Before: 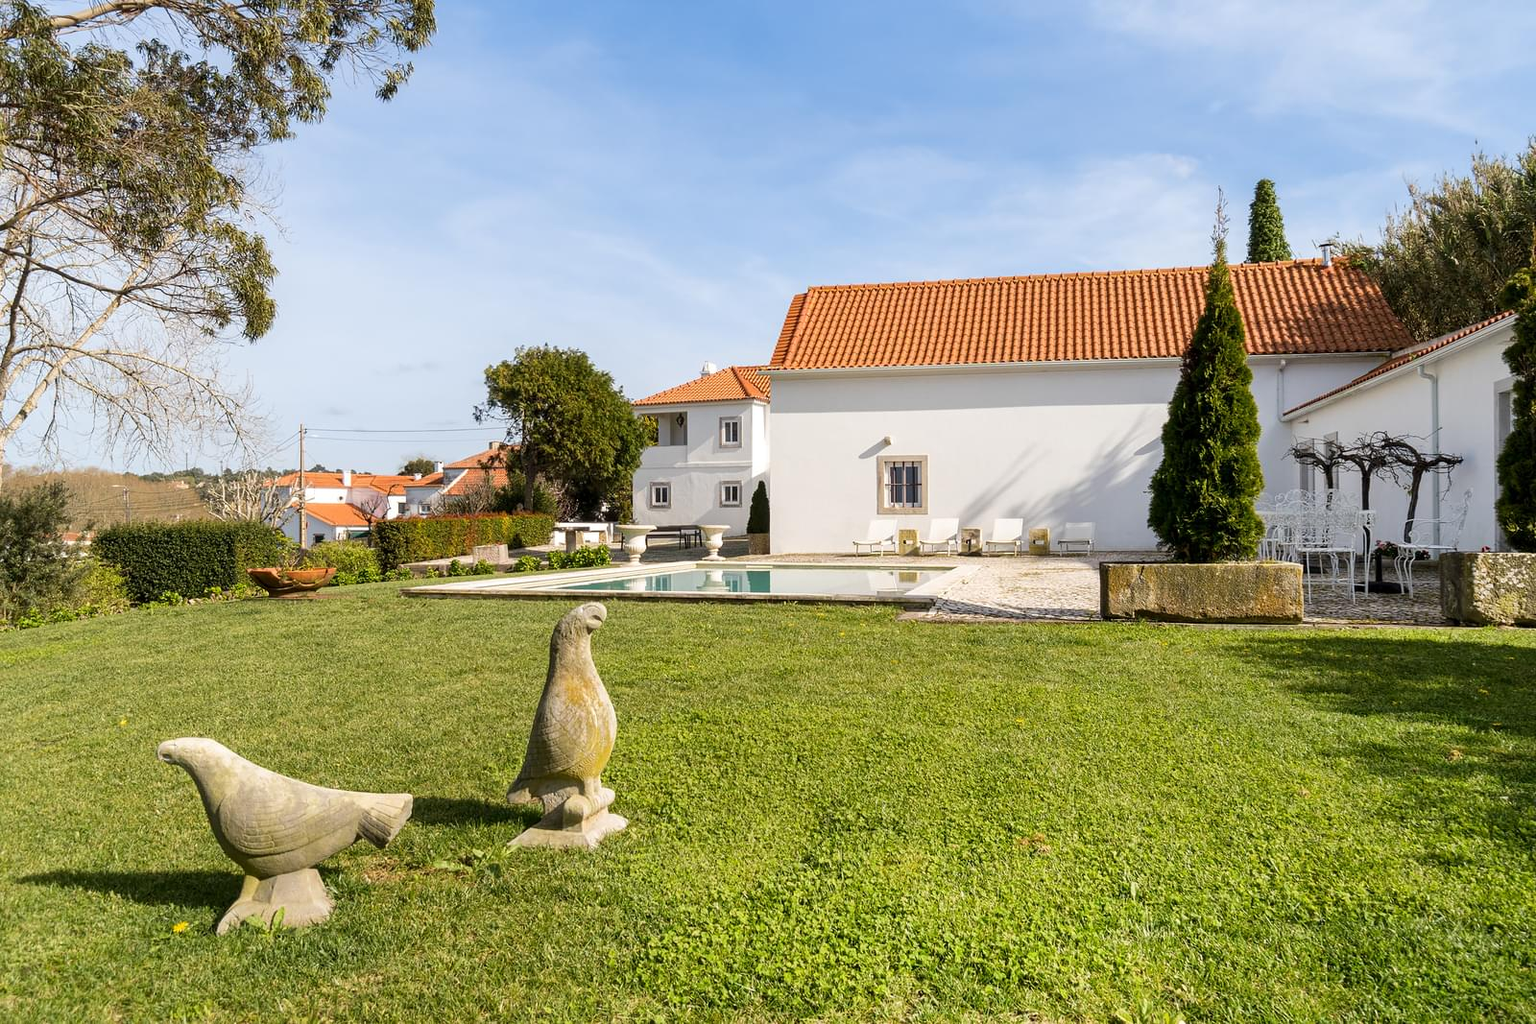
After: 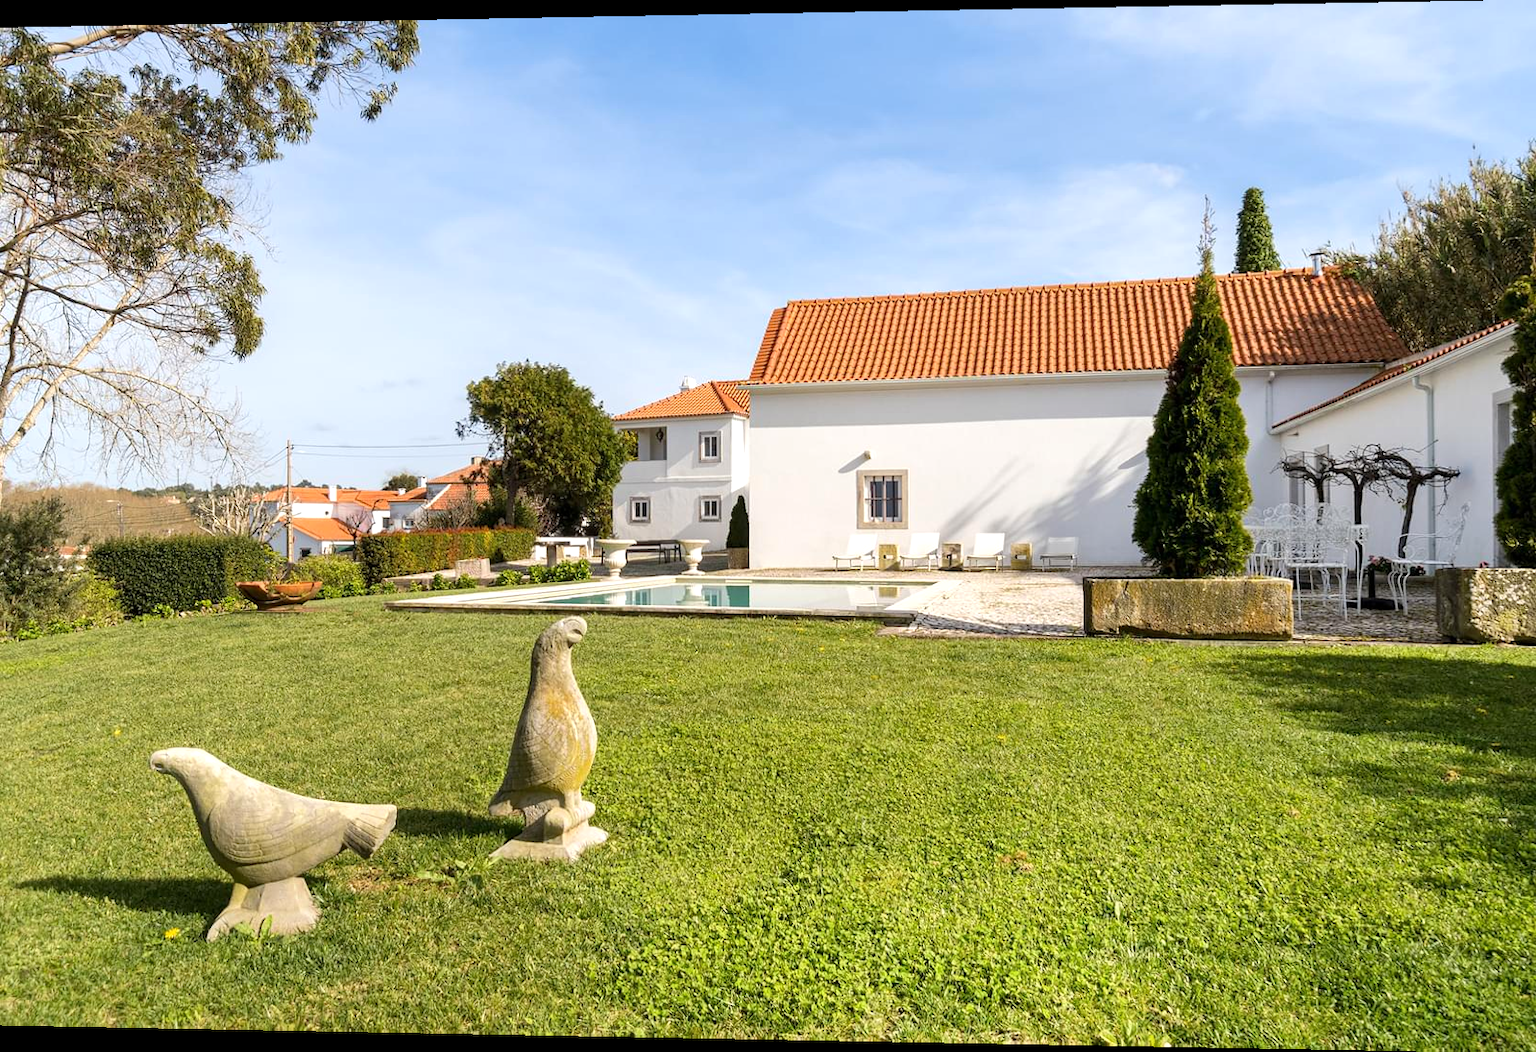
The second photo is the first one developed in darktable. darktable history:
exposure: exposure 0.236 EV, compensate highlight preservation false
haze removal: strength 0.02, distance 0.25, compatibility mode true, adaptive false
rotate and perspective: lens shift (horizontal) -0.055, automatic cropping off
